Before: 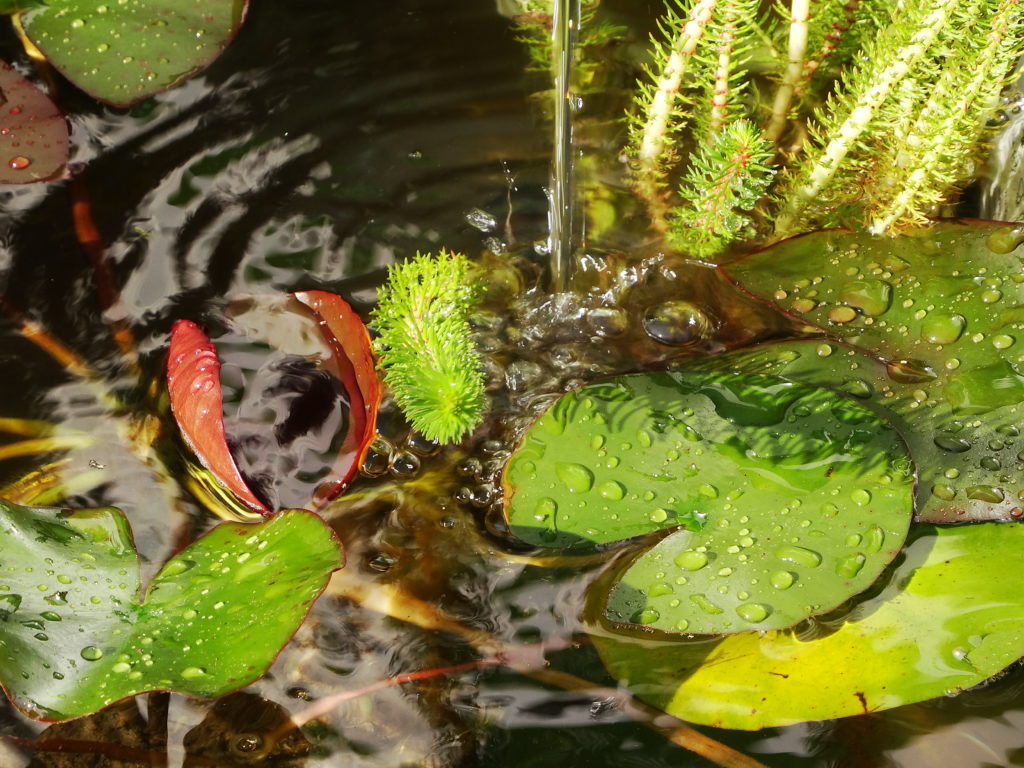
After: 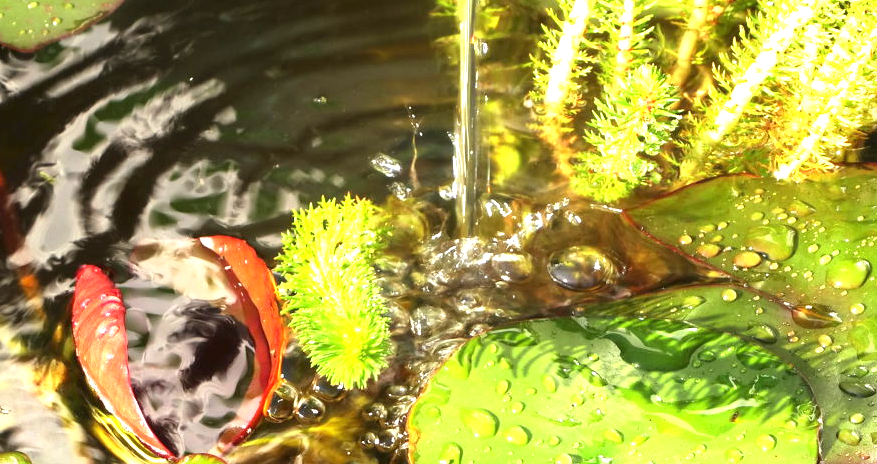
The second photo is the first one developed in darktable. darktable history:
crop and rotate: left 9.345%, top 7.22%, right 4.982%, bottom 32.331%
exposure: black level correction 0, exposure 1.3 EV, compensate highlight preservation false
